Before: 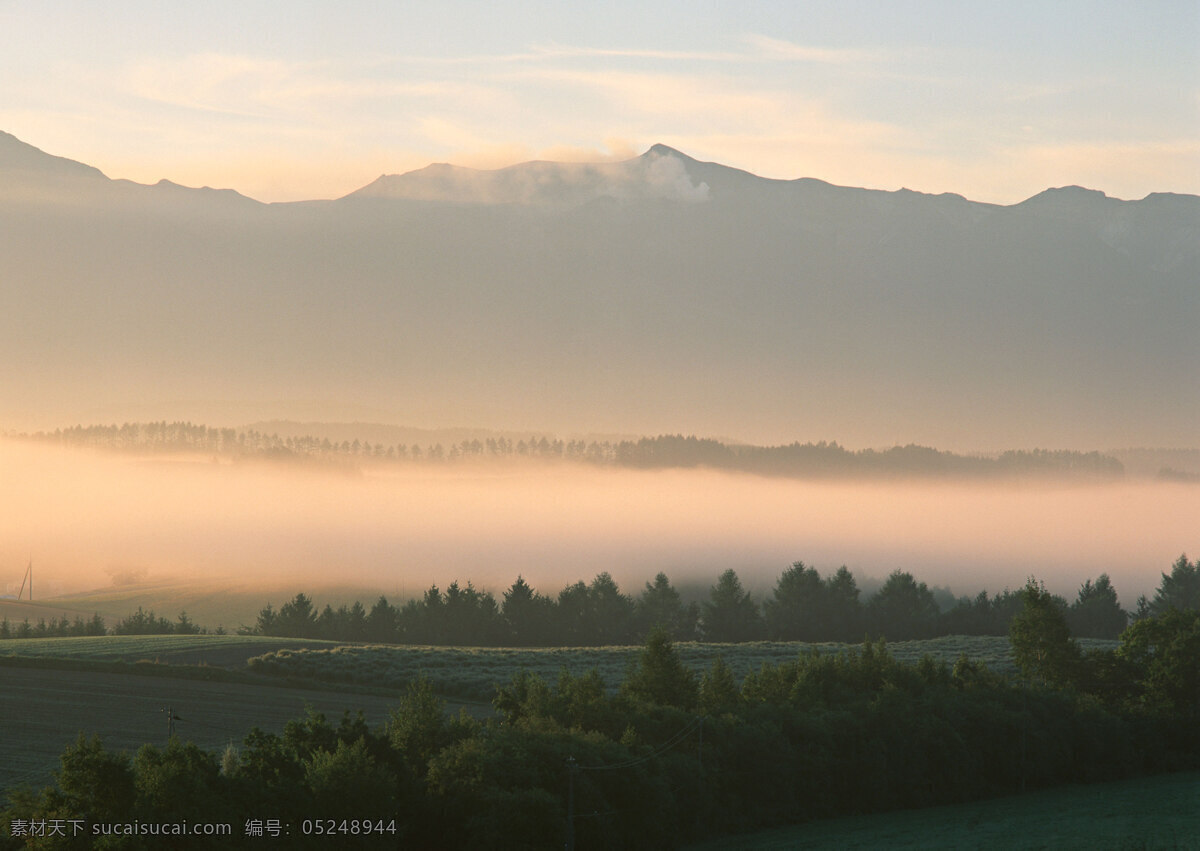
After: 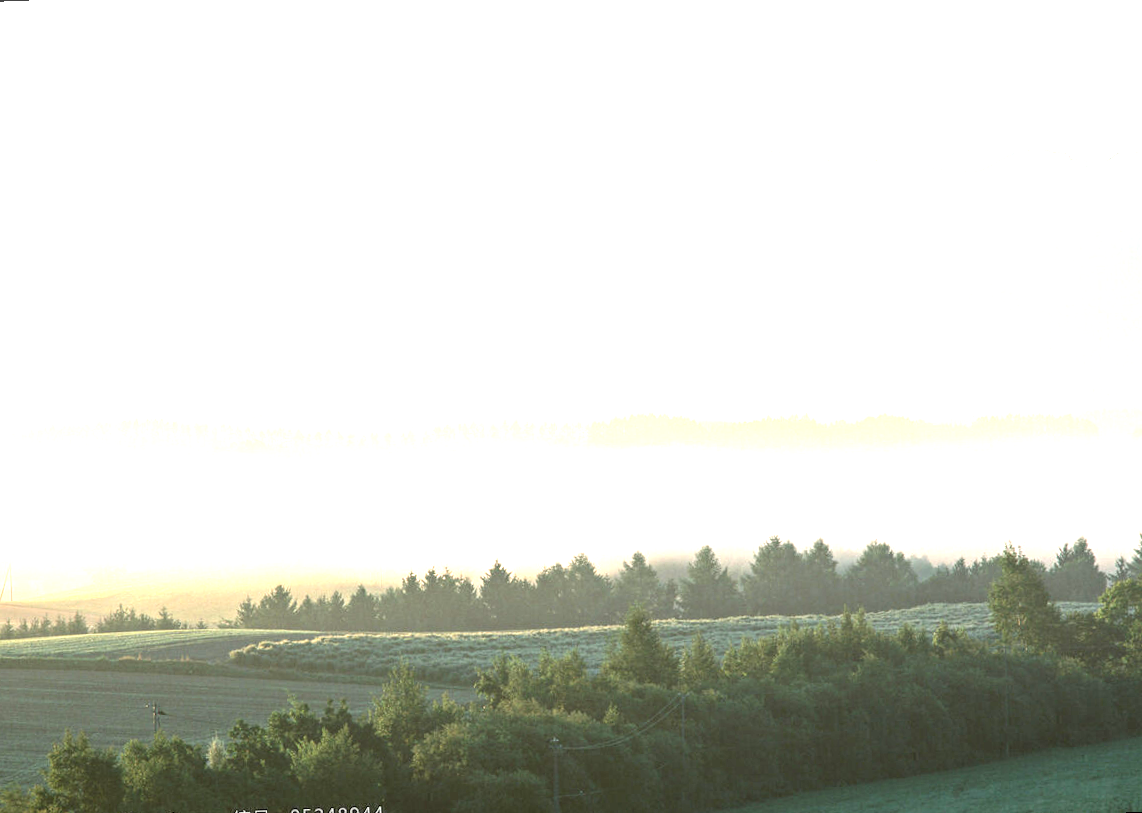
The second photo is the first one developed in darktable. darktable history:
exposure: exposure 2.04 EV, compensate highlight preservation false
rotate and perspective: rotation -2.12°, lens shift (vertical) 0.009, lens shift (horizontal) -0.008, automatic cropping original format, crop left 0.036, crop right 0.964, crop top 0.05, crop bottom 0.959
local contrast: detail 130%
